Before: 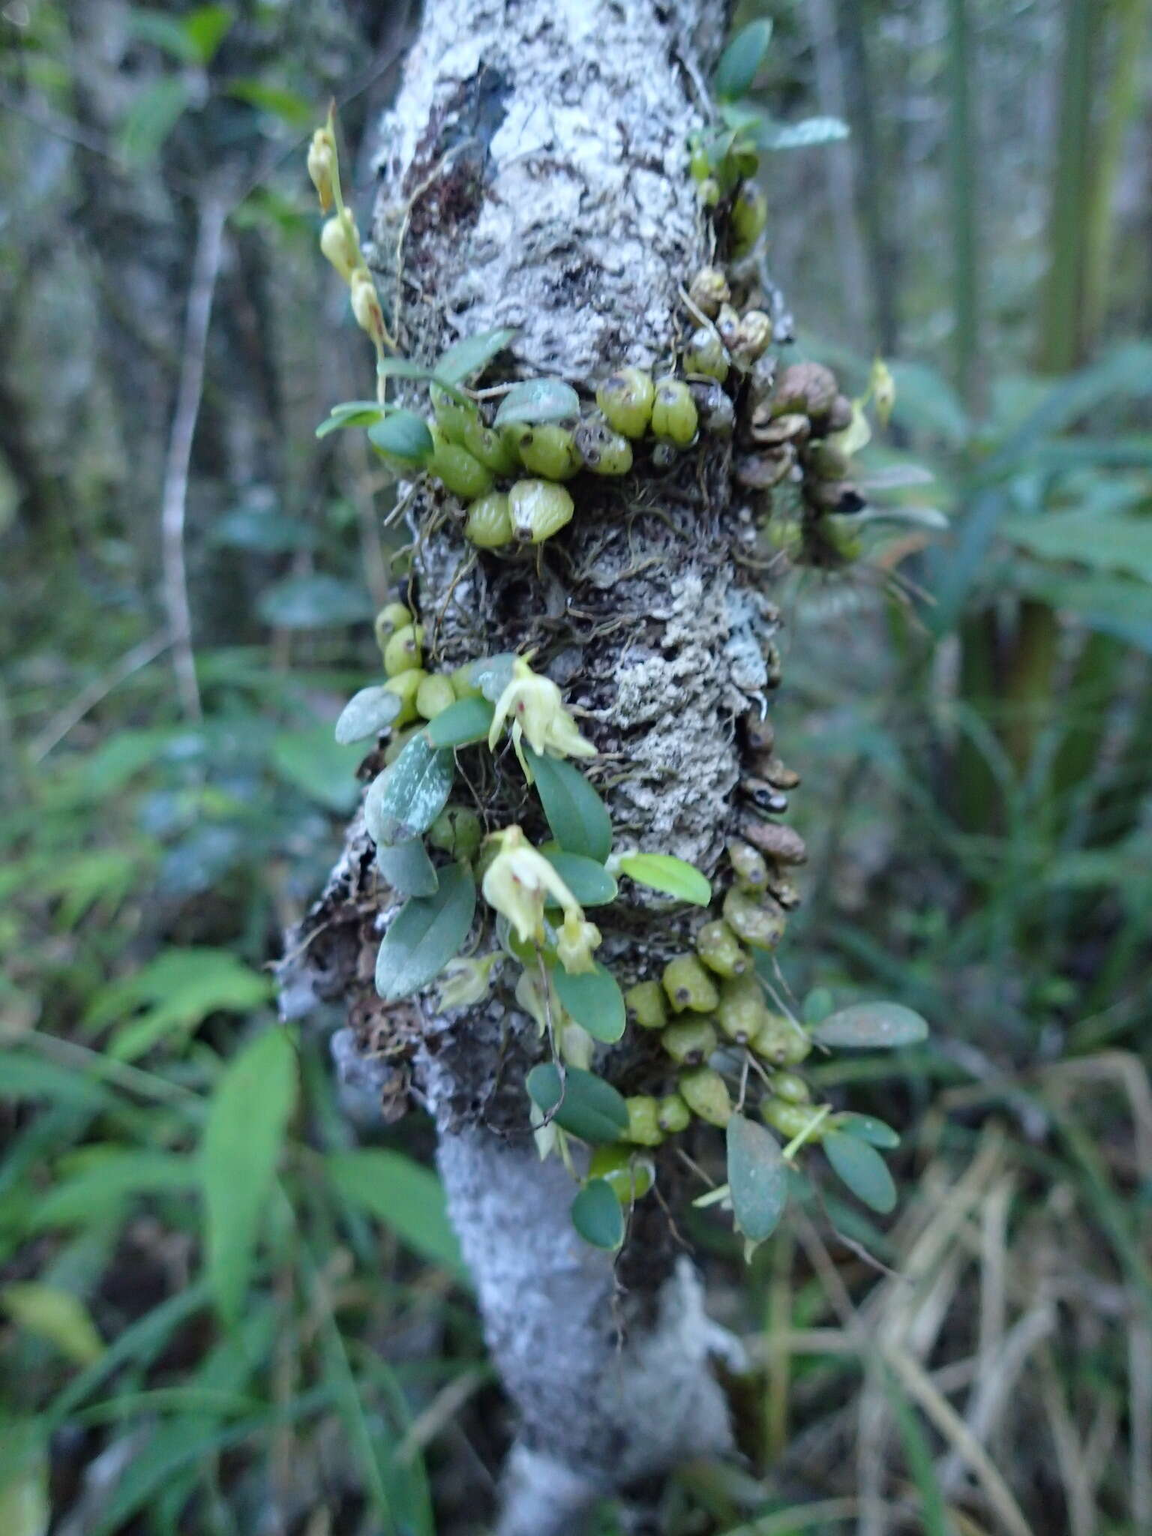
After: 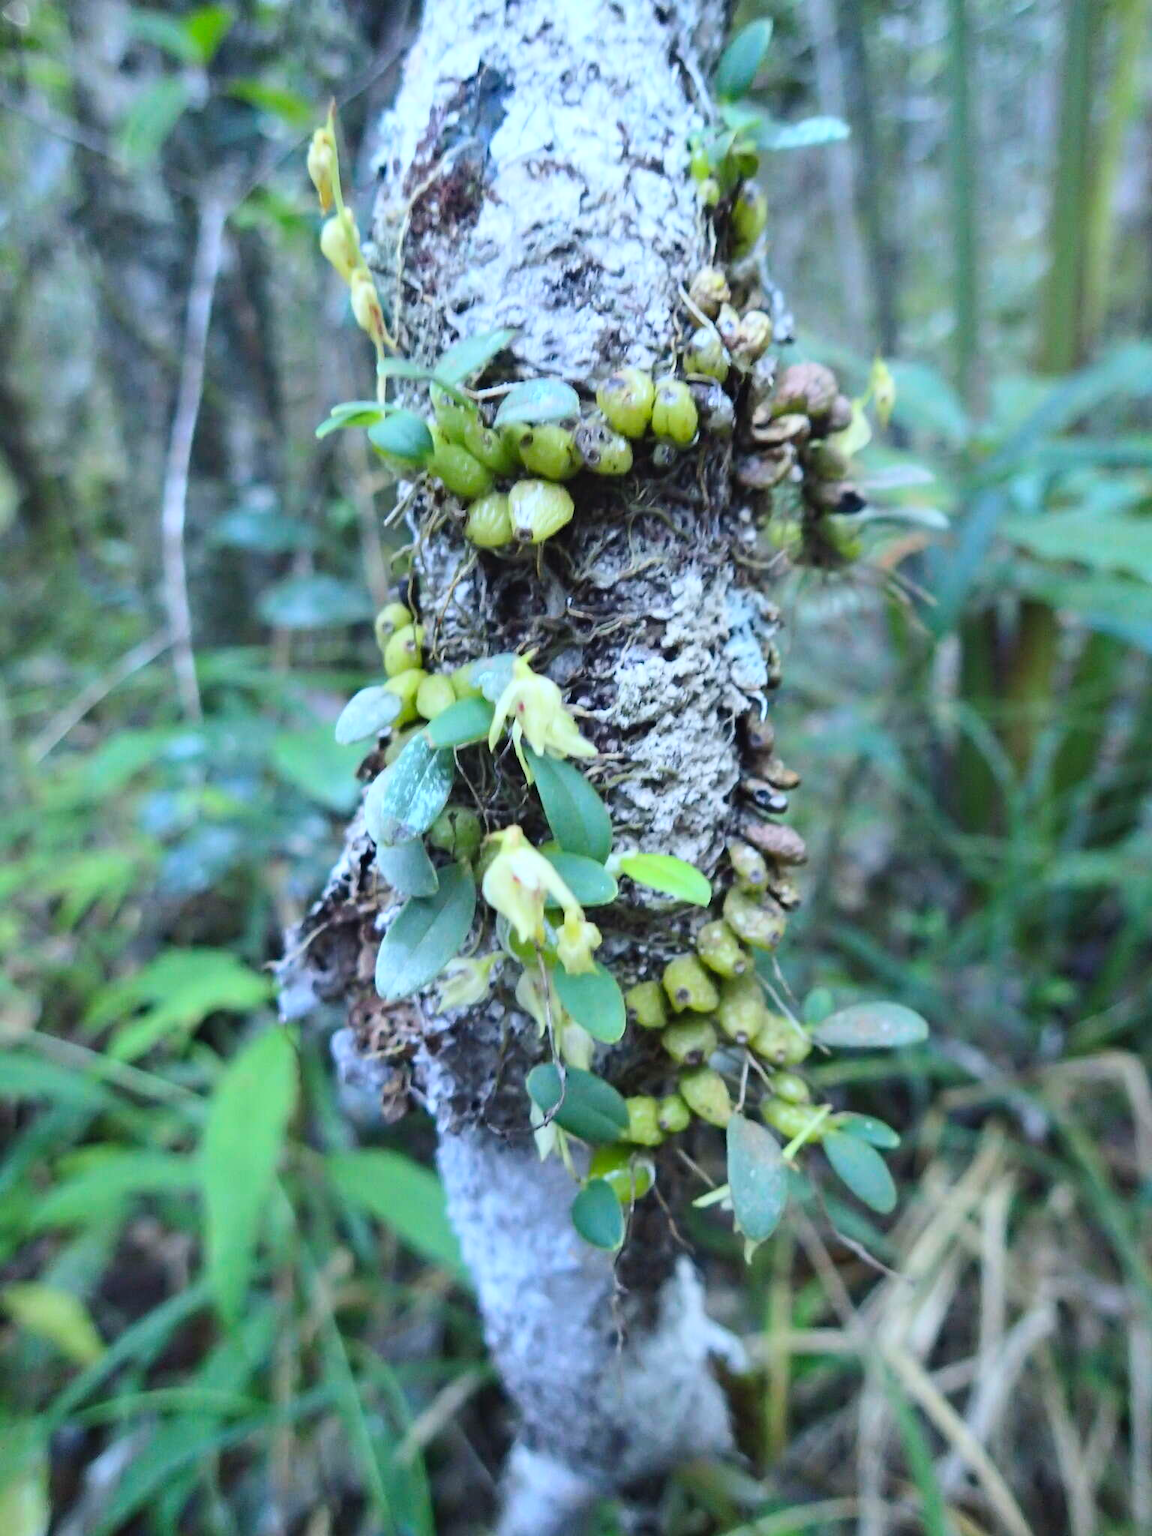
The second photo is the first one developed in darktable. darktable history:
contrast brightness saturation: contrast 0.235, brightness 0.255, saturation 0.371
